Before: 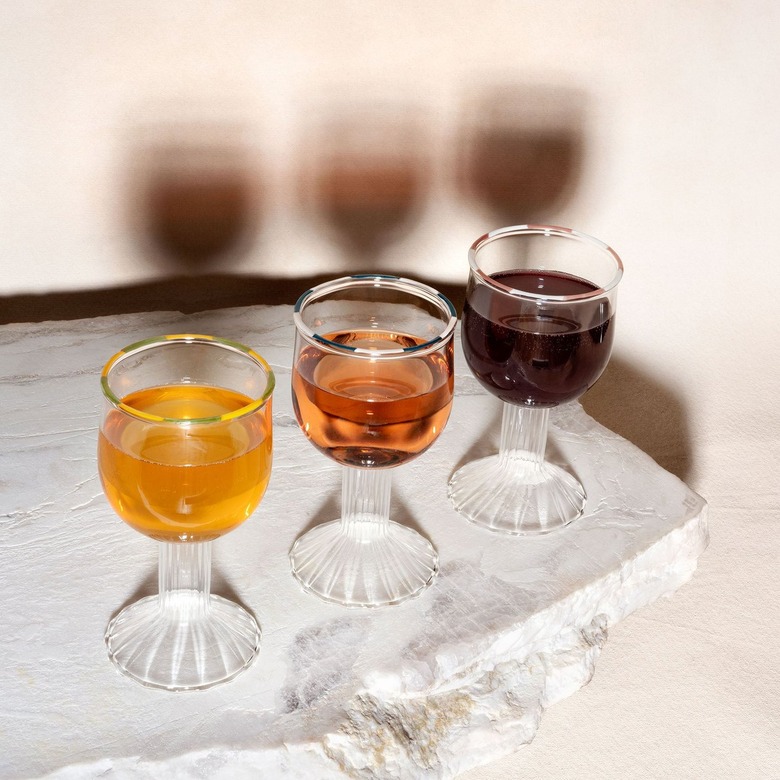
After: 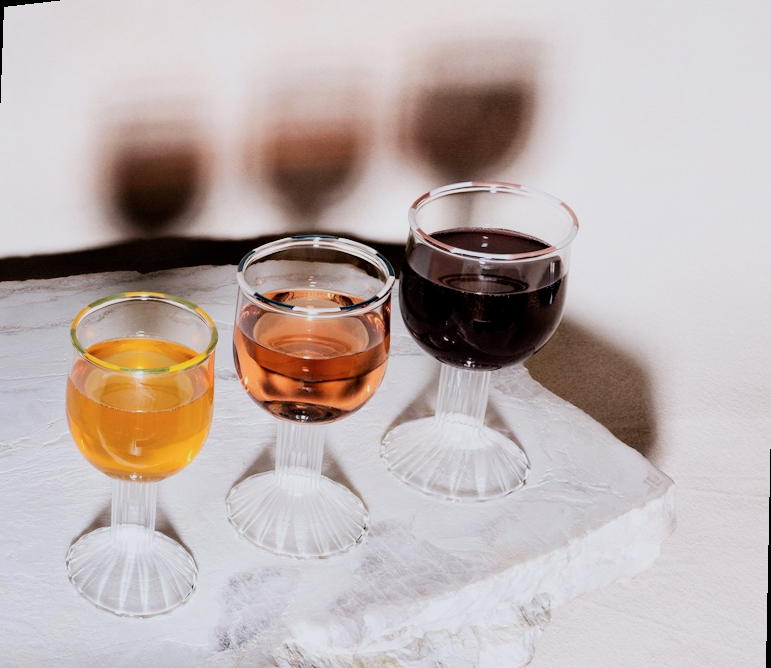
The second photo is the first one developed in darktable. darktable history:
tone equalizer: on, module defaults
rotate and perspective: rotation 1.69°, lens shift (vertical) -0.023, lens shift (horizontal) -0.291, crop left 0.025, crop right 0.988, crop top 0.092, crop bottom 0.842
color calibration: illuminant as shot in camera, x 0.358, y 0.373, temperature 4628.91 K
filmic rgb: black relative exposure -5 EV, hardness 2.88, contrast 1.3, highlights saturation mix -30%
